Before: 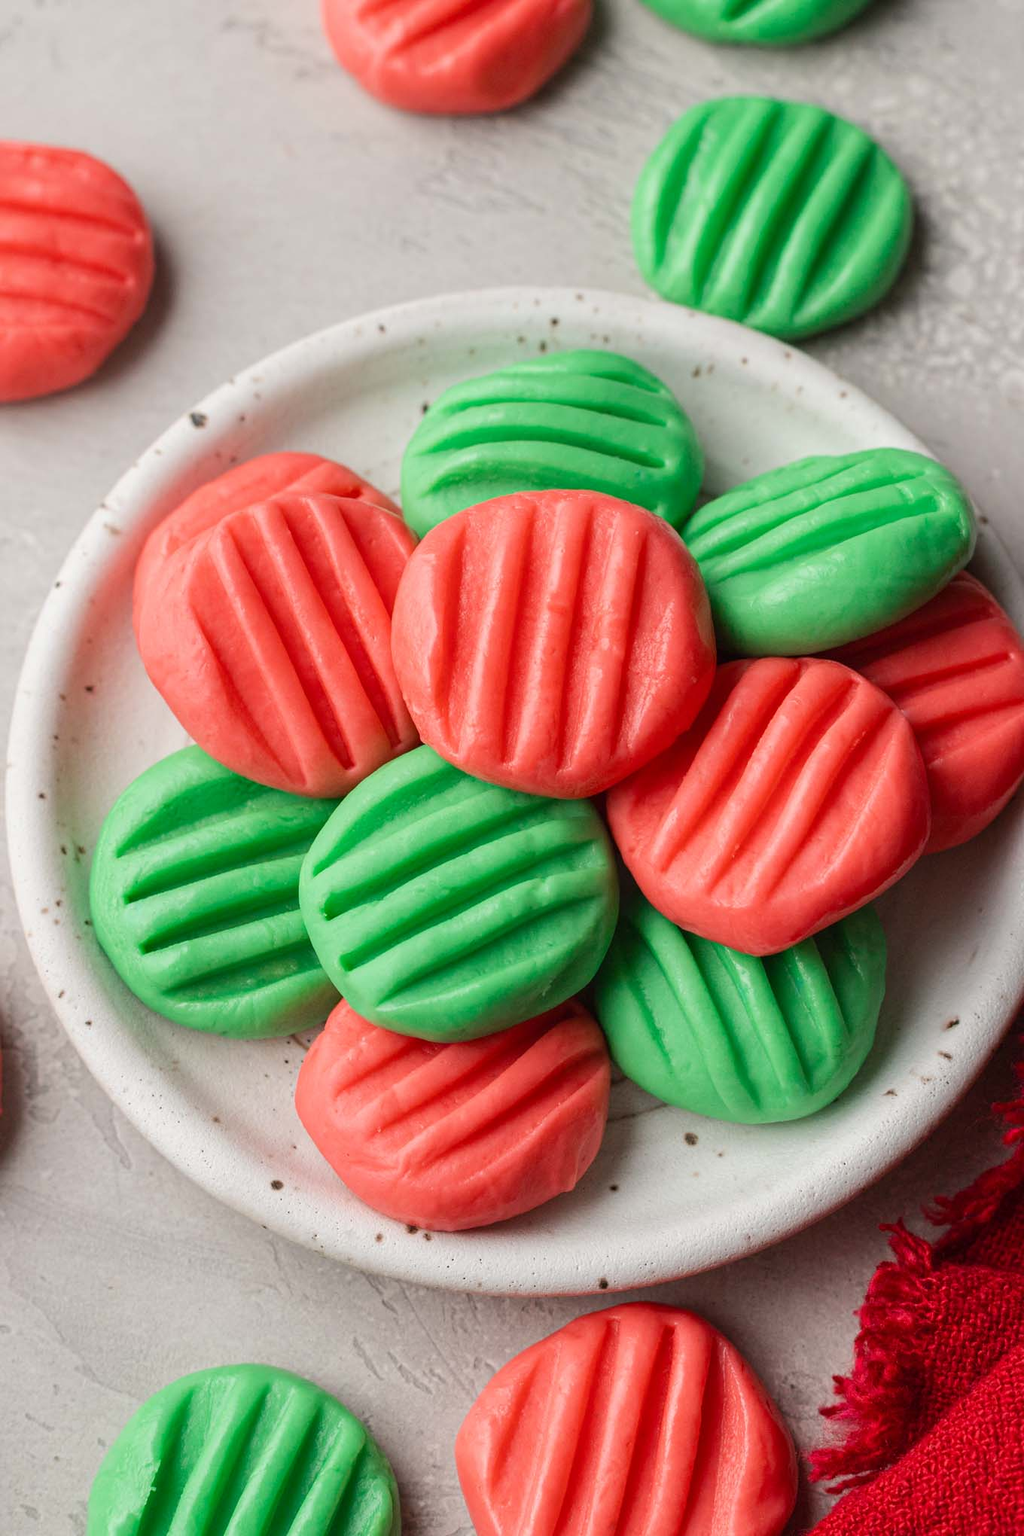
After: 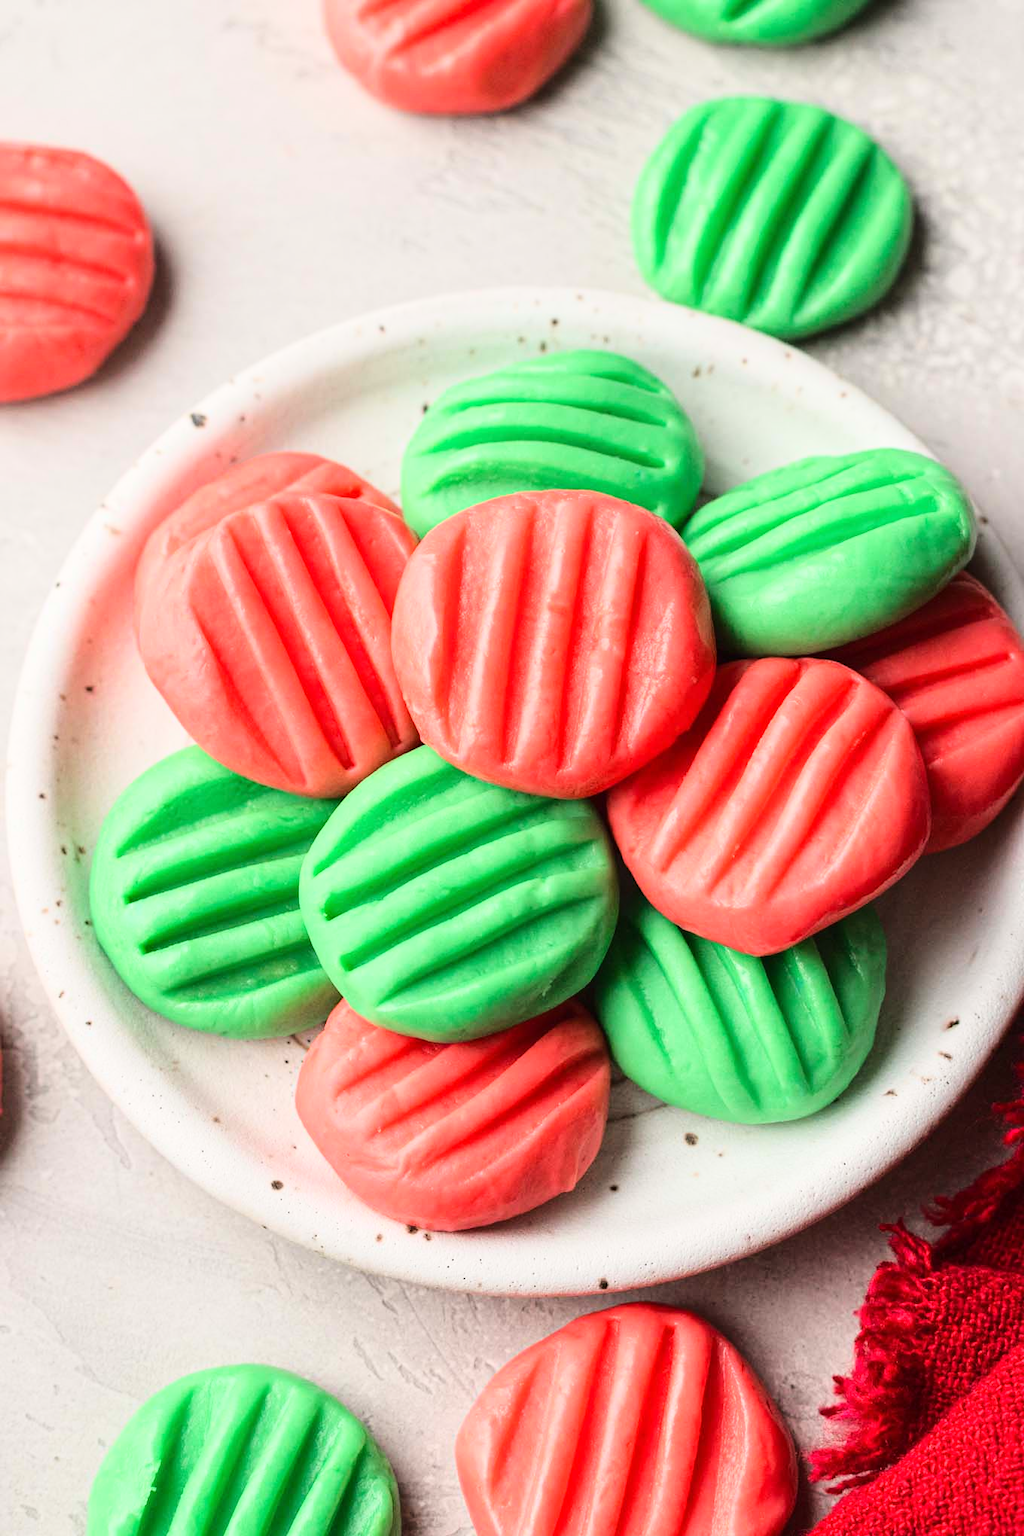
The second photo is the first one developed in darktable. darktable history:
tone equalizer: on, module defaults
base curve: curves: ch0 [(0, 0) (0.028, 0.03) (0.121, 0.232) (0.46, 0.748) (0.859, 0.968) (1, 1)]
